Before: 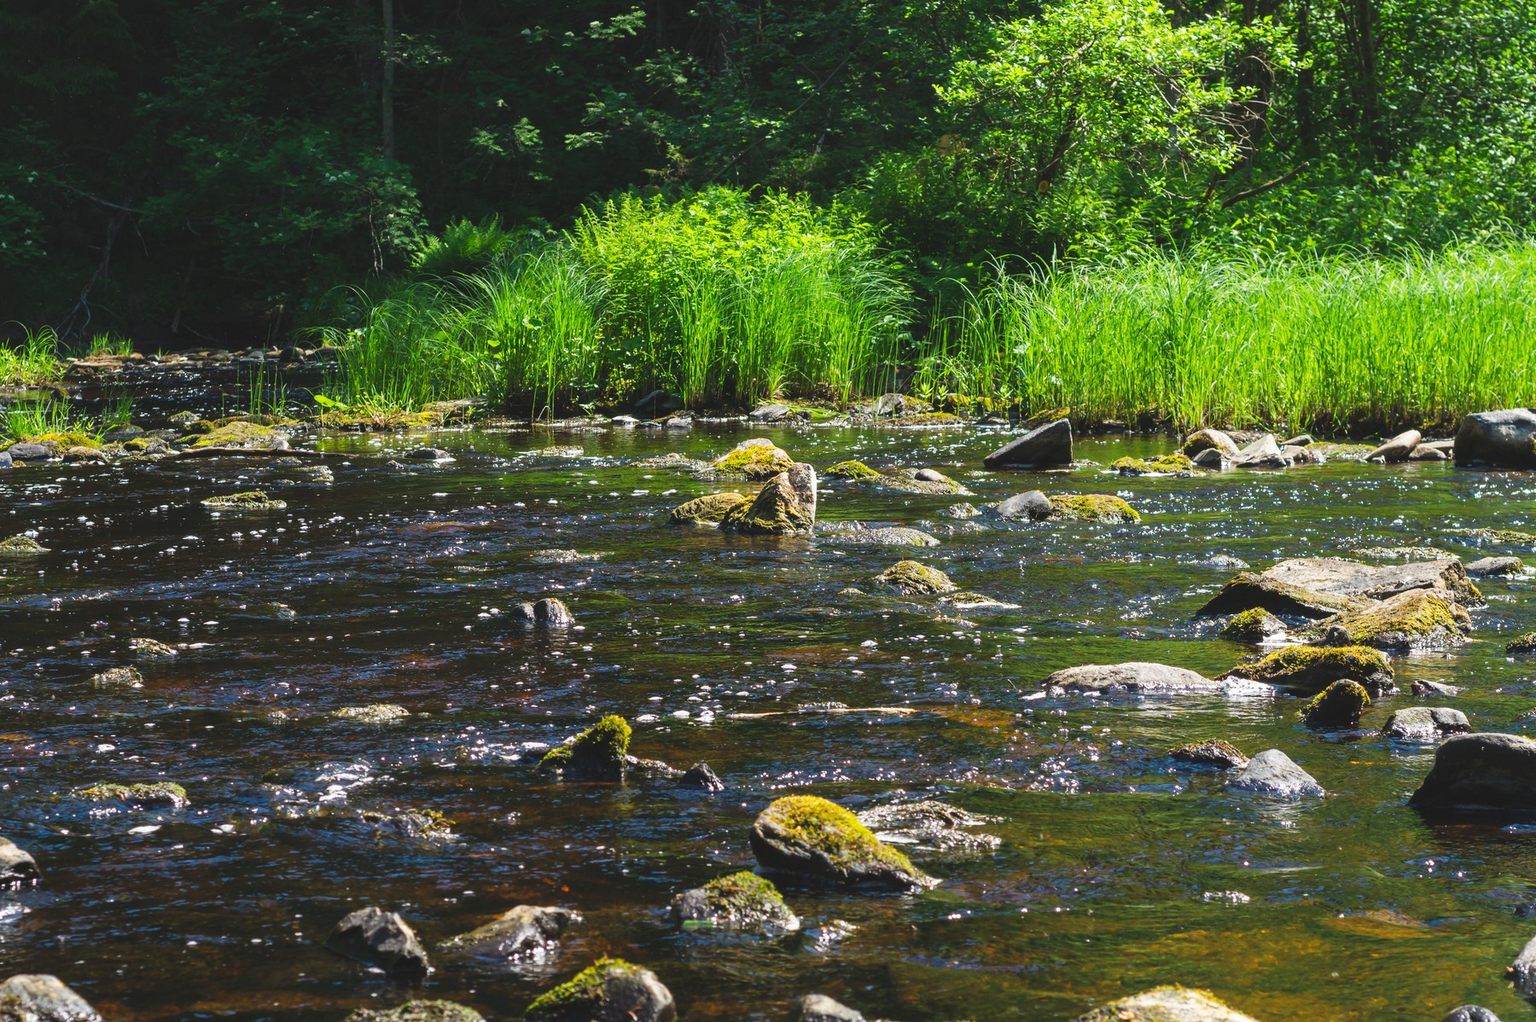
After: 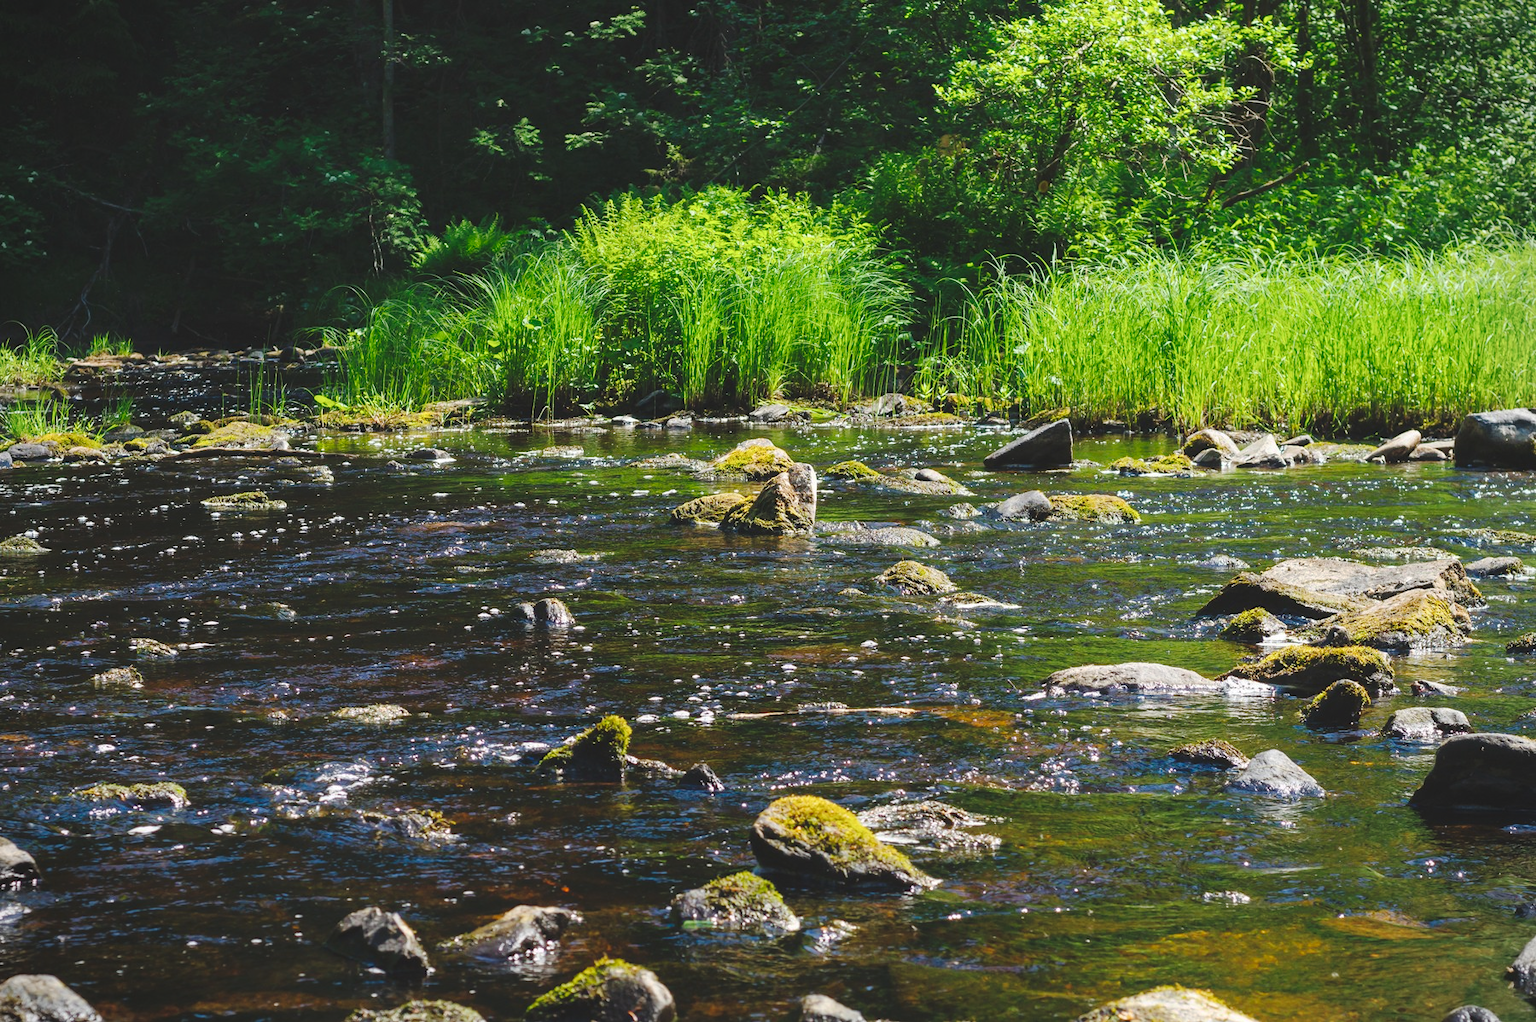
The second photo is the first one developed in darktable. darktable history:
vignetting: fall-off start 91.19%
tone curve: curves: ch0 [(0, 0) (0.003, 0.054) (0.011, 0.058) (0.025, 0.069) (0.044, 0.087) (0.069, 0.1) (0.1, 0.123) (0.136, 0.152) (0.177, 0.183) (0.224, 0.234) (0.277, 0.291) (0.335, 0.367) (0.399, 0.441) (0.468, 0.524) (0.543, 0.6) (0.623, 0.673) (0.709, 0.744) (0.801, 0.812) (0.898, 0.89) (1, 1)], preserve colors none
color balance rgb: on, module defaults
